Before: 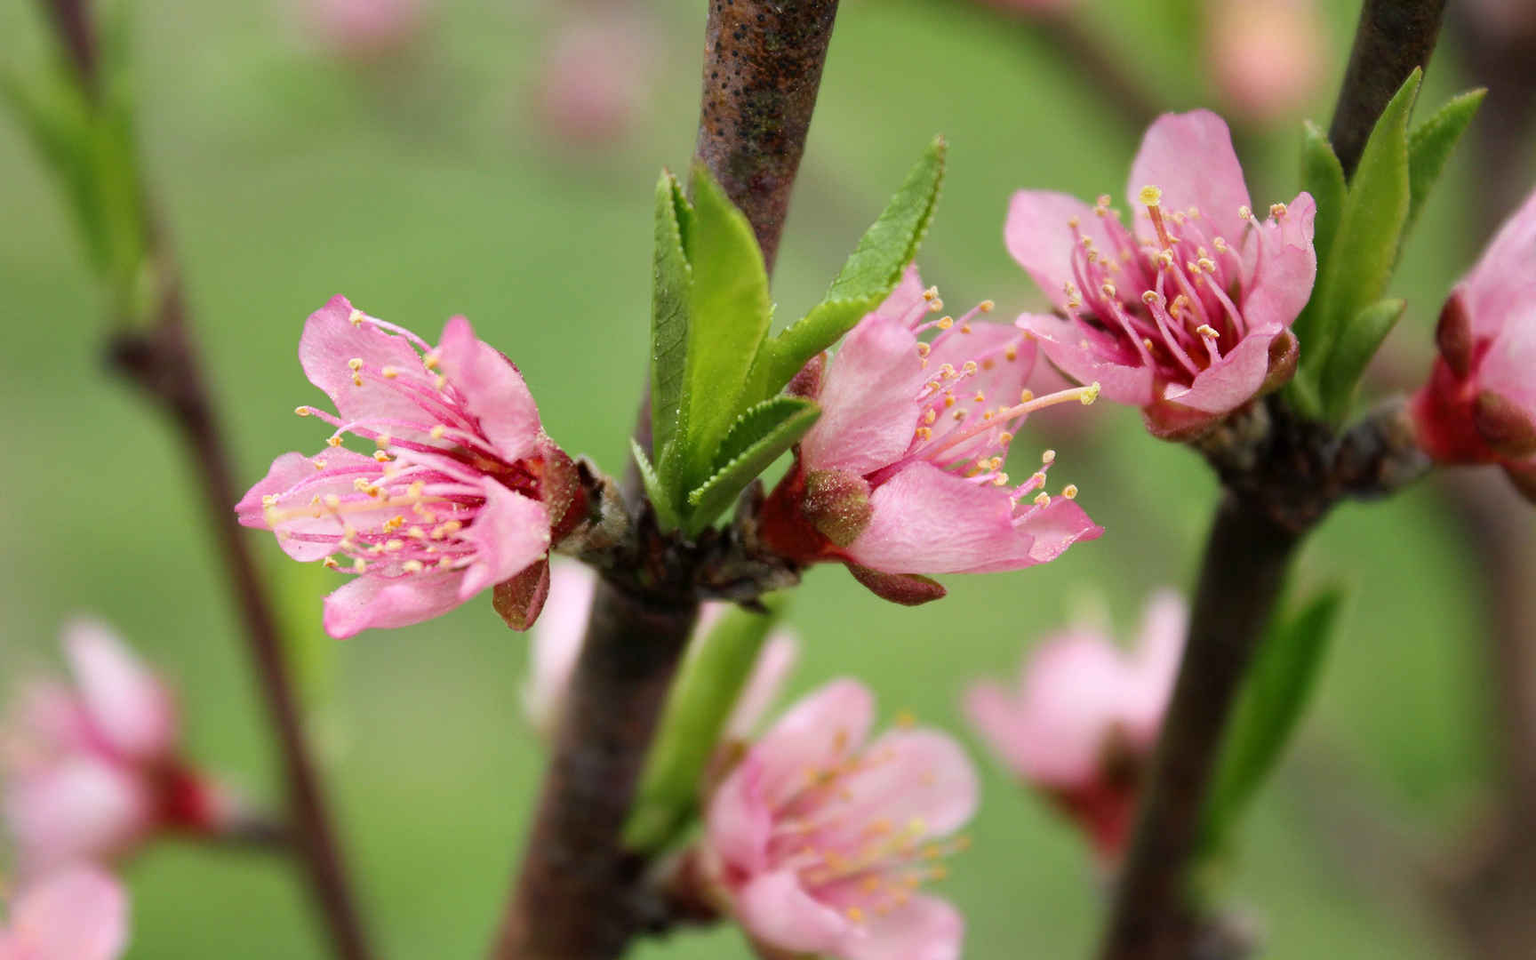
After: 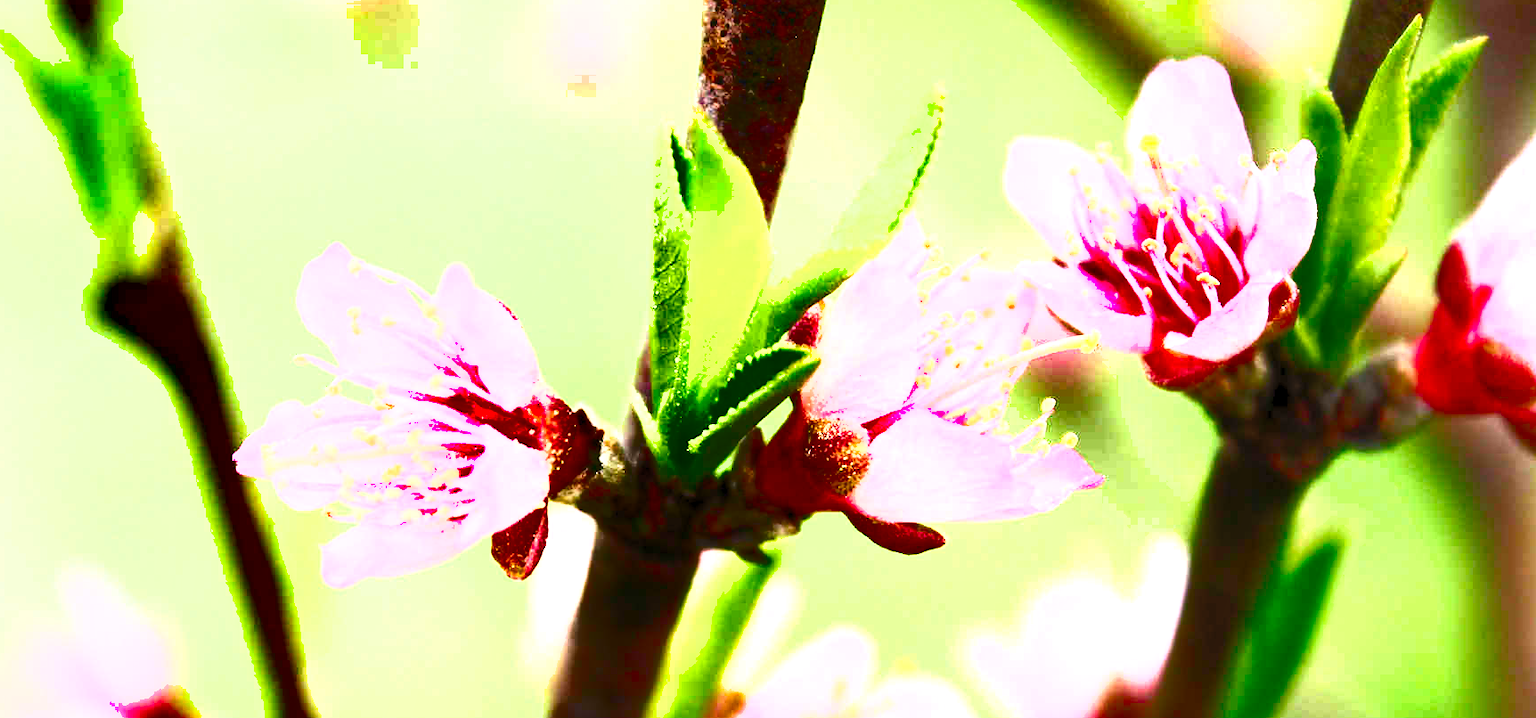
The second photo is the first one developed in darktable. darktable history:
crop: left 0.217%, top 5.467%, bottom 19.86%
levels: levels [0.036, 0.364, 0.827]
shadows and highlights: radius 265.72, soften with gaussian
contrast brightness saturation: contrast 0.835, brightness 0.599, saturation 0.608
